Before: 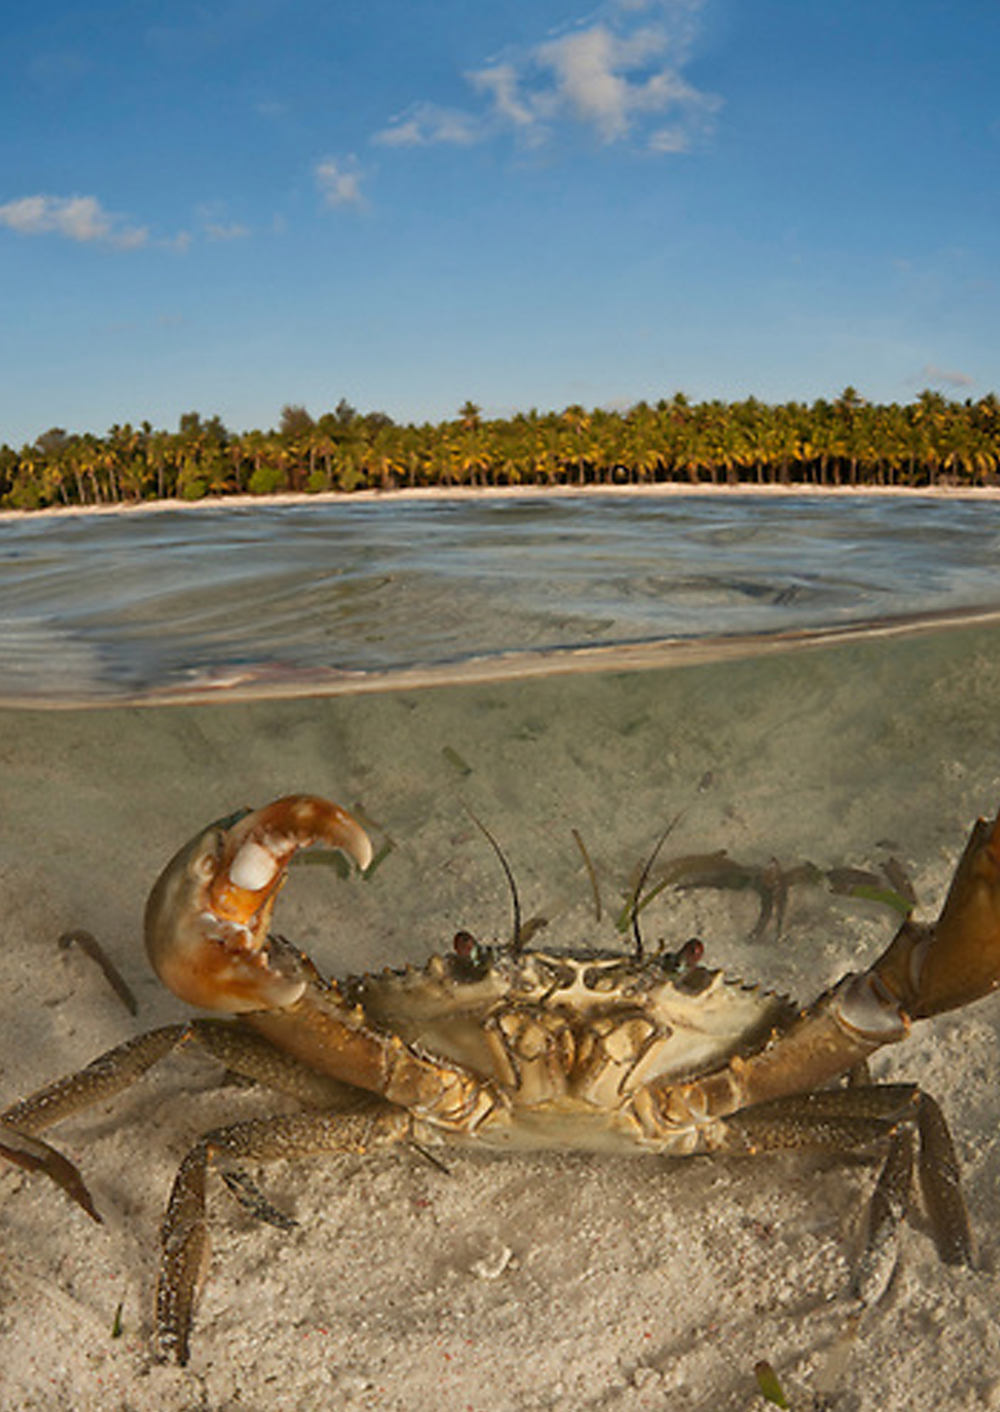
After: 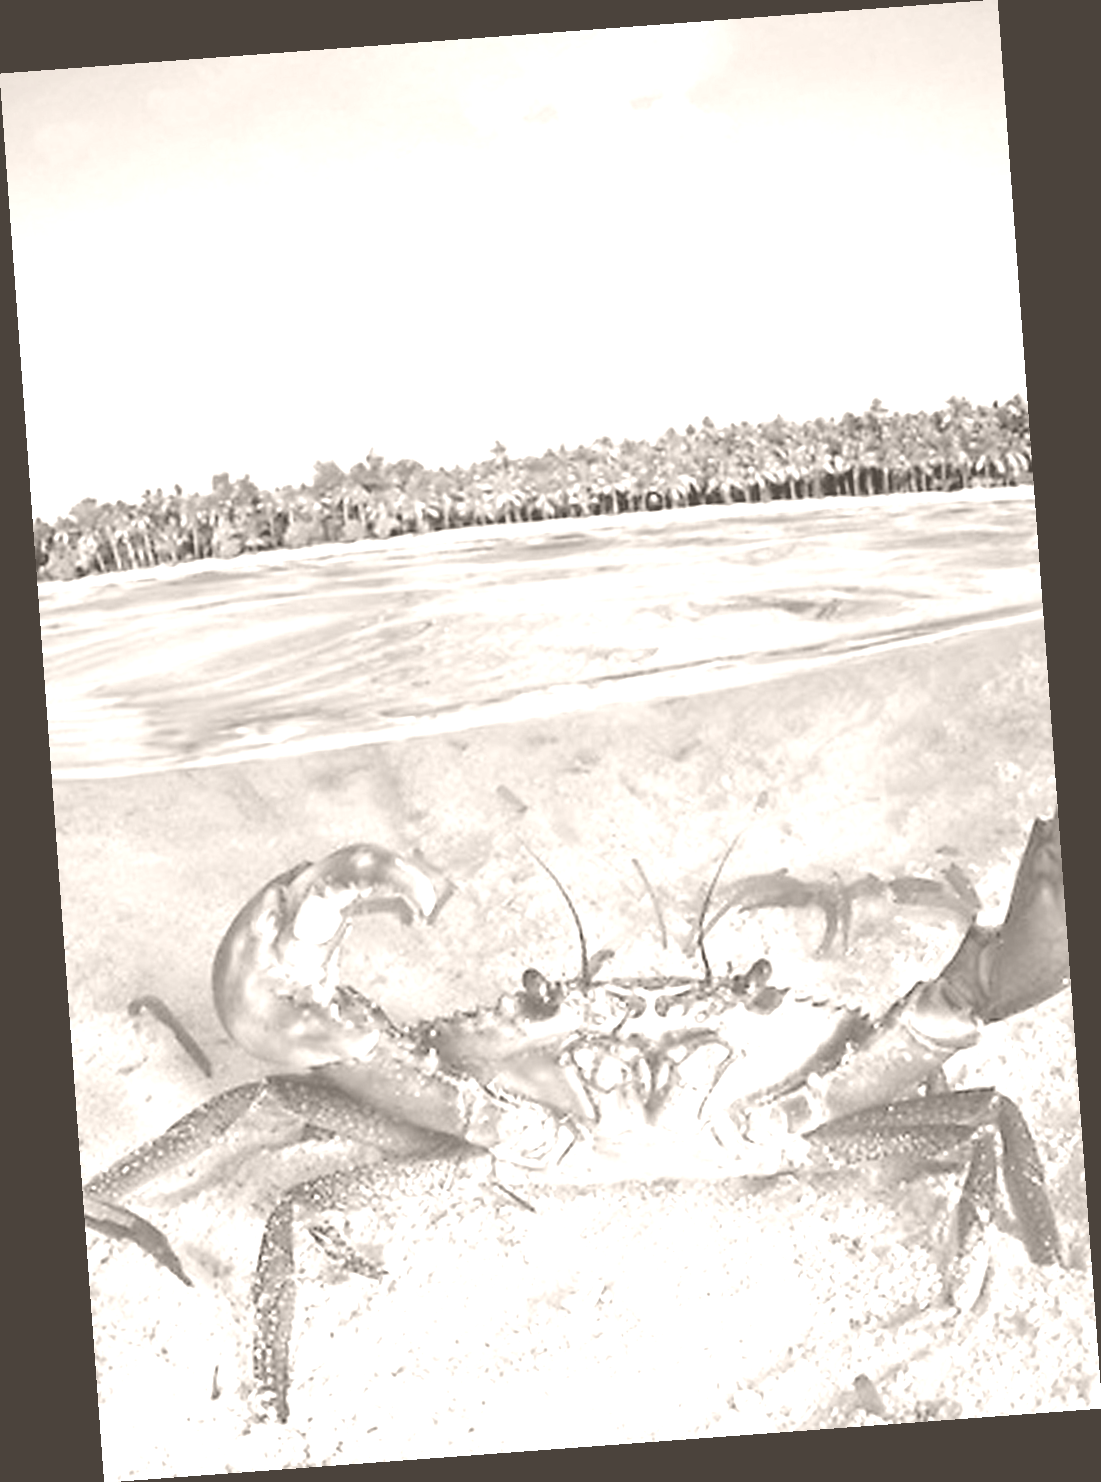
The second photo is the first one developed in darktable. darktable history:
white balance: red 1.066, blue 1.119
rotate and perspective: rotation -4.25°, automatic cropping off
exposure: black level correction 0.001, exposure 1 EV, compensate highlight preservation false
colorize: hue 34.49°, saturation 35.33%, source mix 100%, lightness 55%, version 1
